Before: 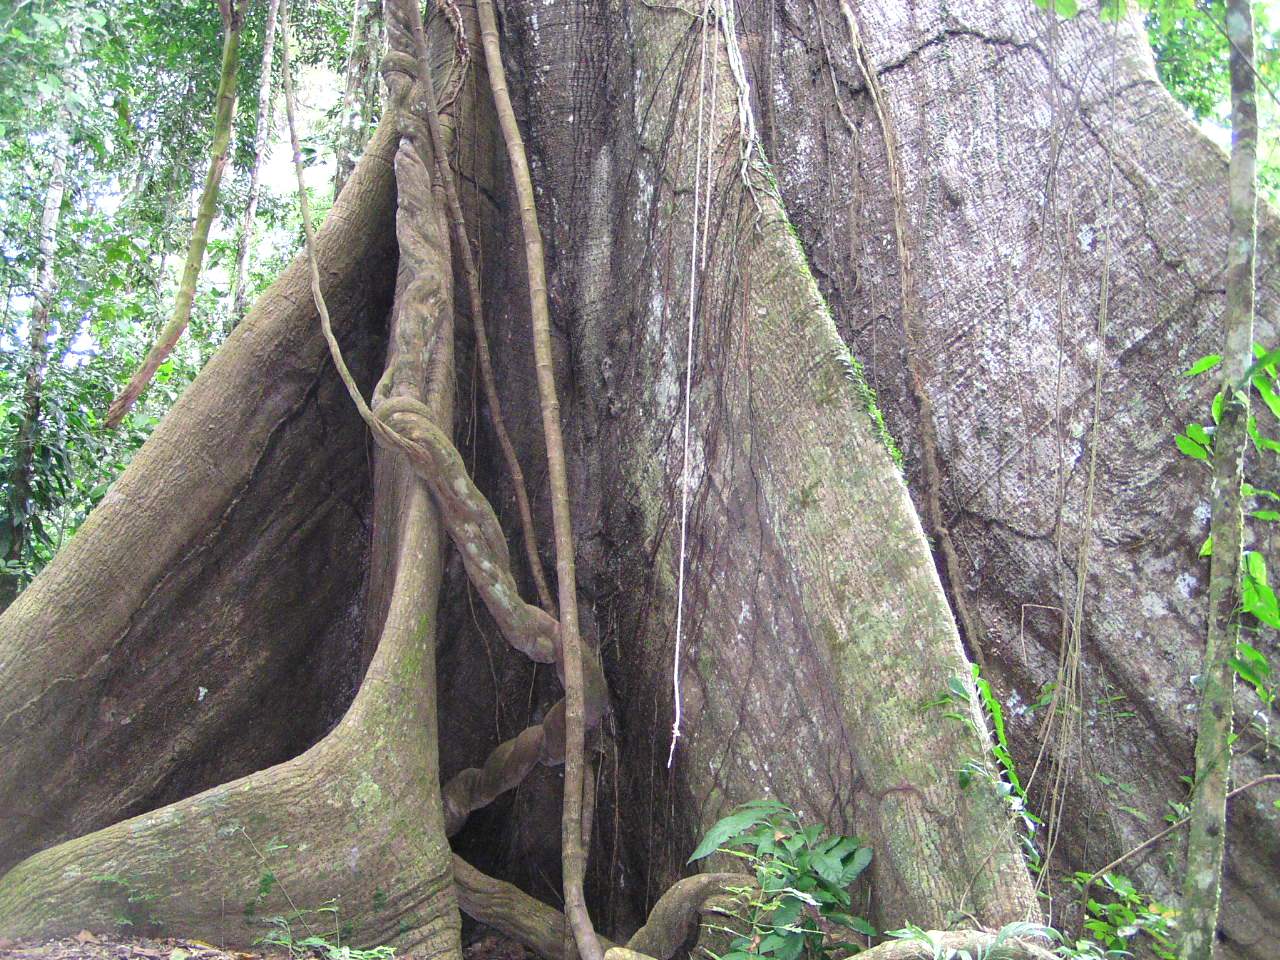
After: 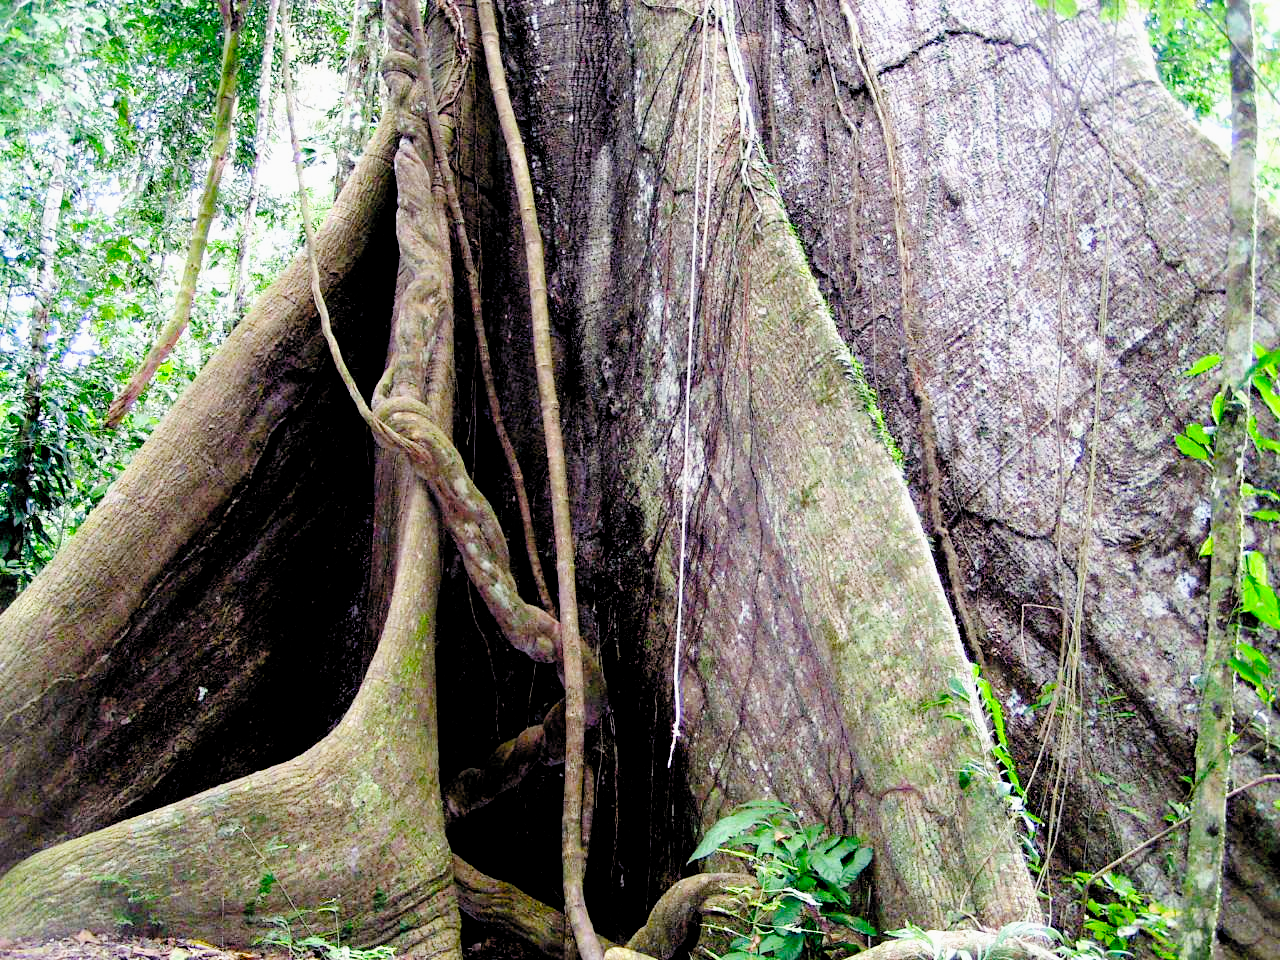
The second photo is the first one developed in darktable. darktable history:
filmic rgb: middle gray luminance 13.28%, black relative exposure -1.99 EV, white relative exposure 3.08 EV, target black luminance 0%, hardness 1.82, latitude 59.24%, contrast 1.742, highlights saturation mix 4.54%, shadows ↔ highlights balance -36.73%, preserve chrominance no, color science v5 (2021), contrast in shadows safe, contrast in highlights safe
